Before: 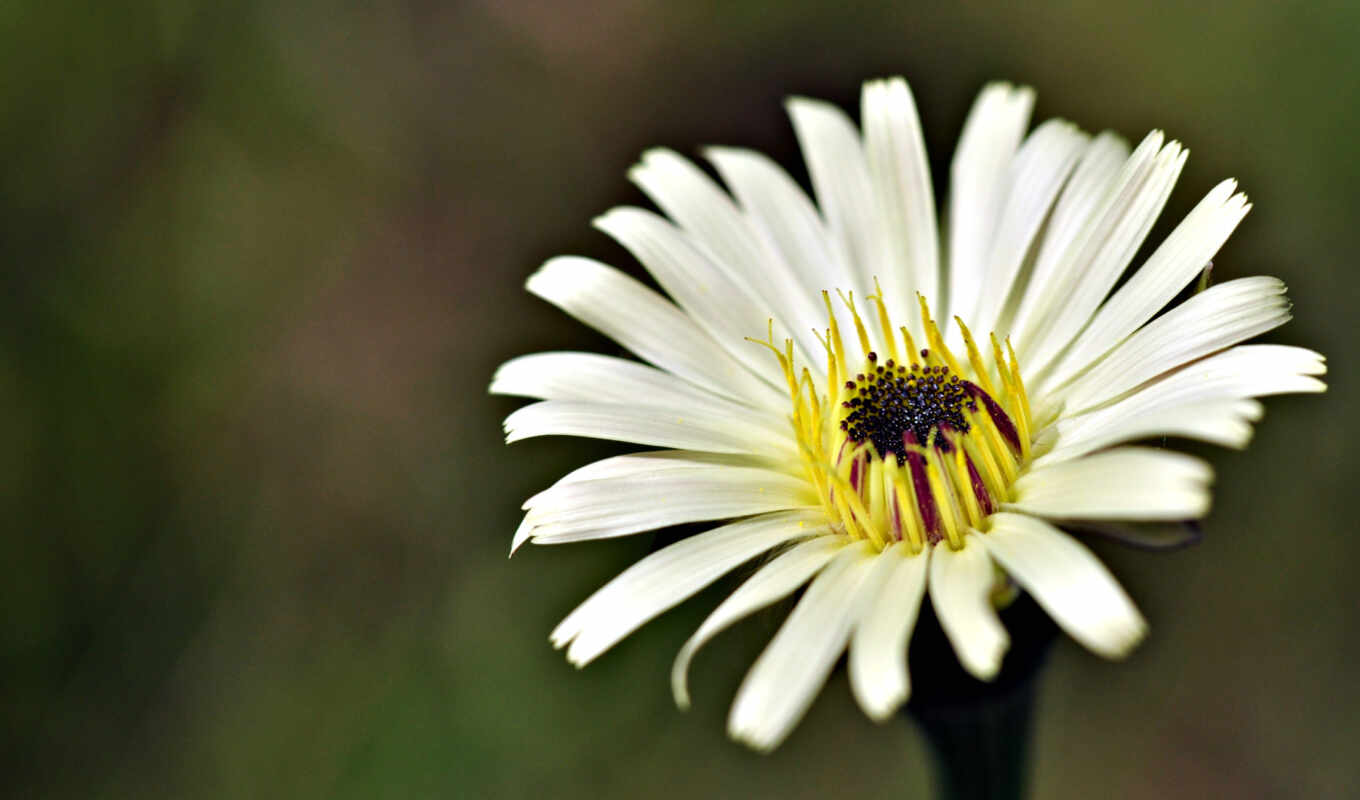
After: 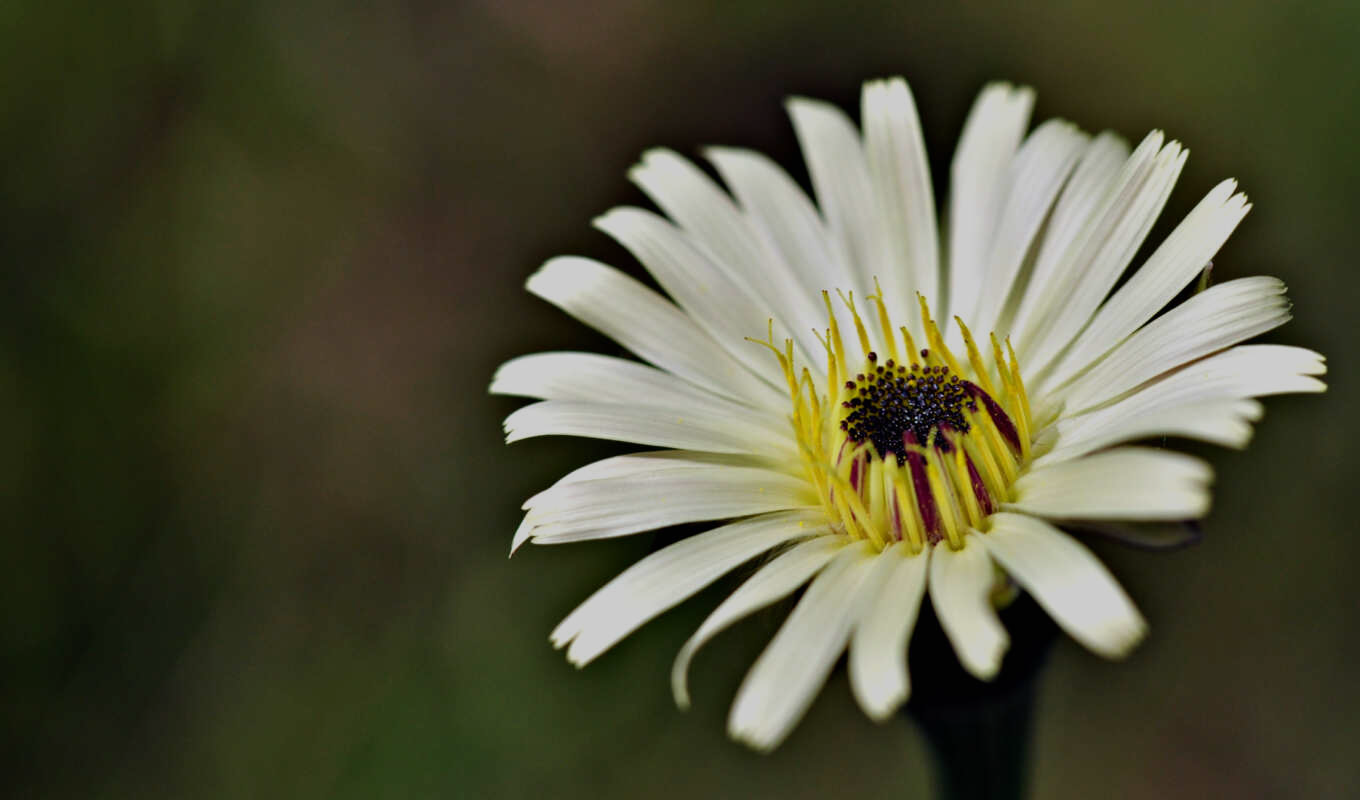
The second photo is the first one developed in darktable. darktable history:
exposure: black level correction 0, exposure -0.713 EV, compensate exposure bias true, compensate highlight preservation false
